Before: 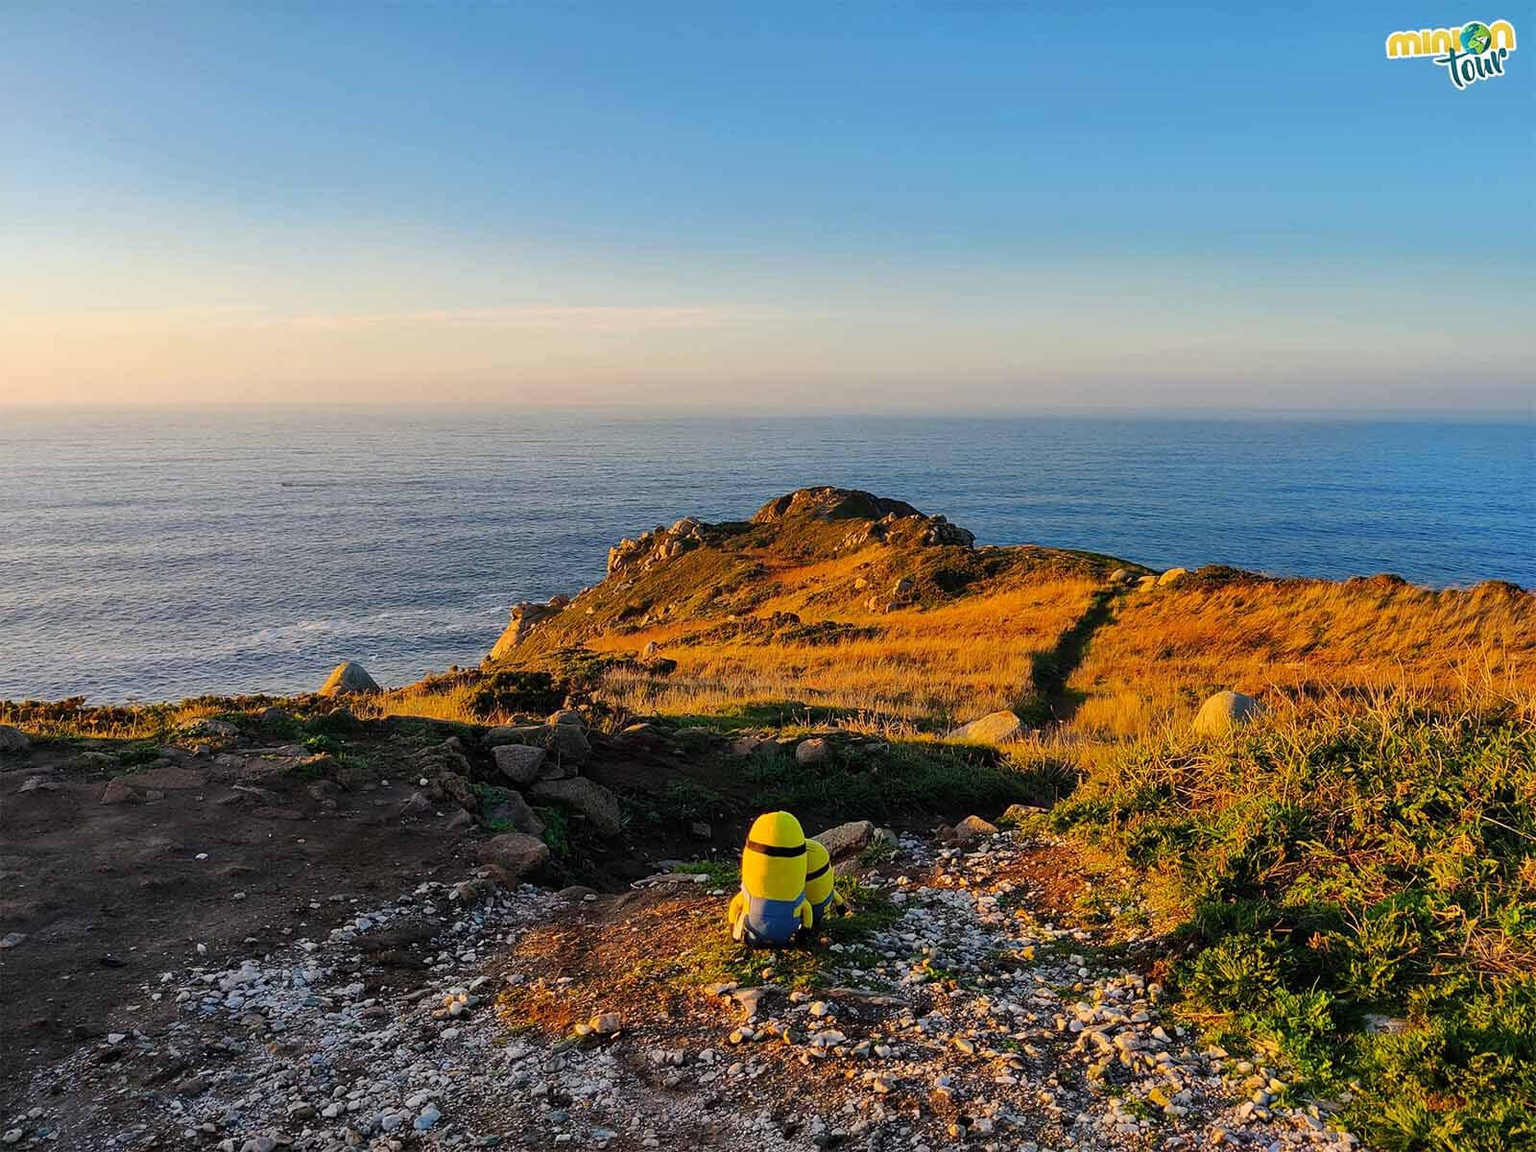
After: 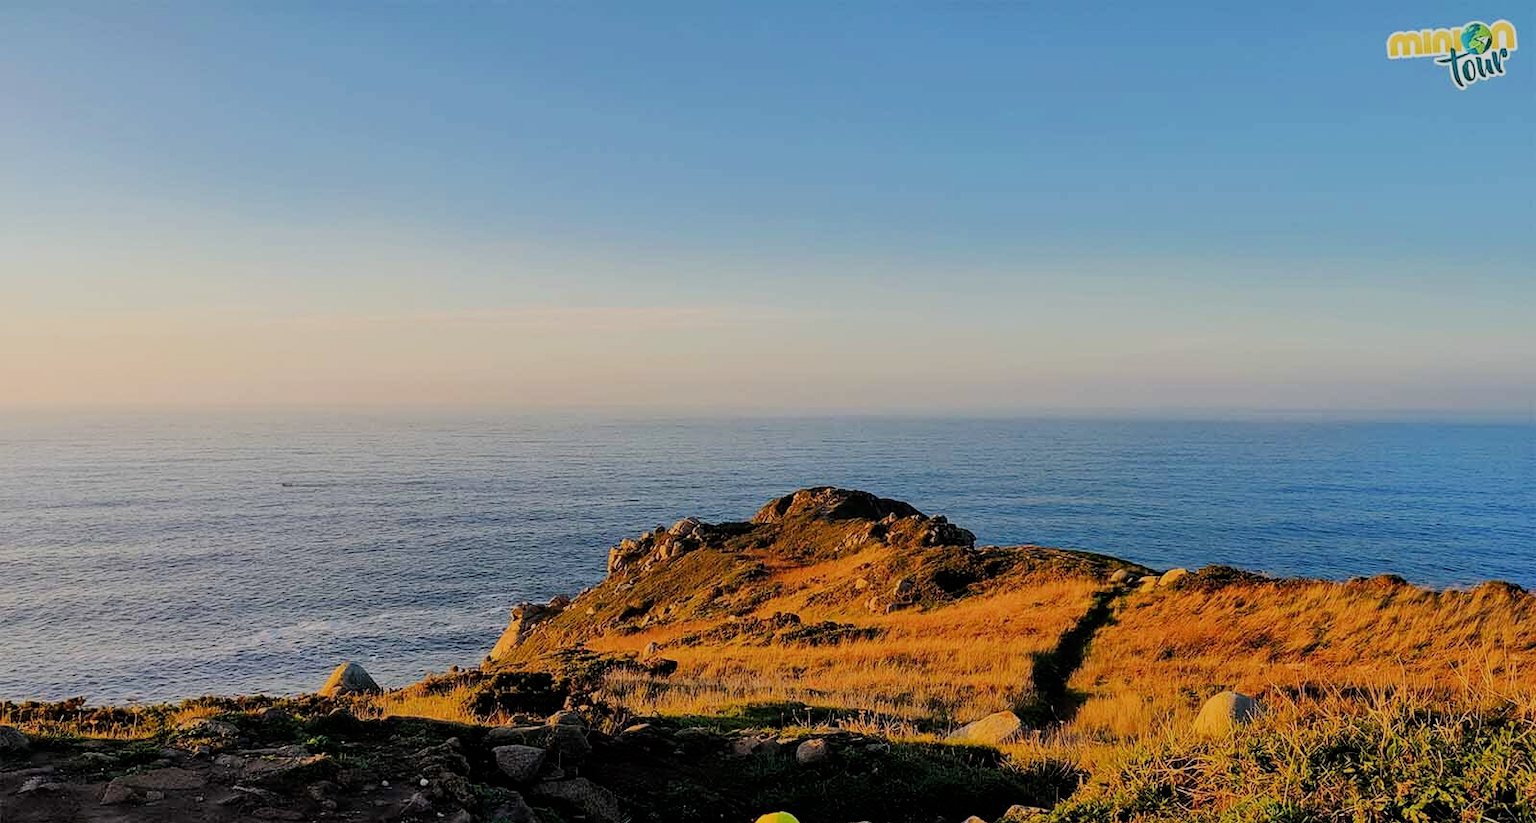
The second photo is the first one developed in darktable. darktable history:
crop: bottom 28.576%
filmic rgb: black relative exposure -9.22 EV, white relative exposure 6.77 EV, hardness 3.07, contrast 1.05
